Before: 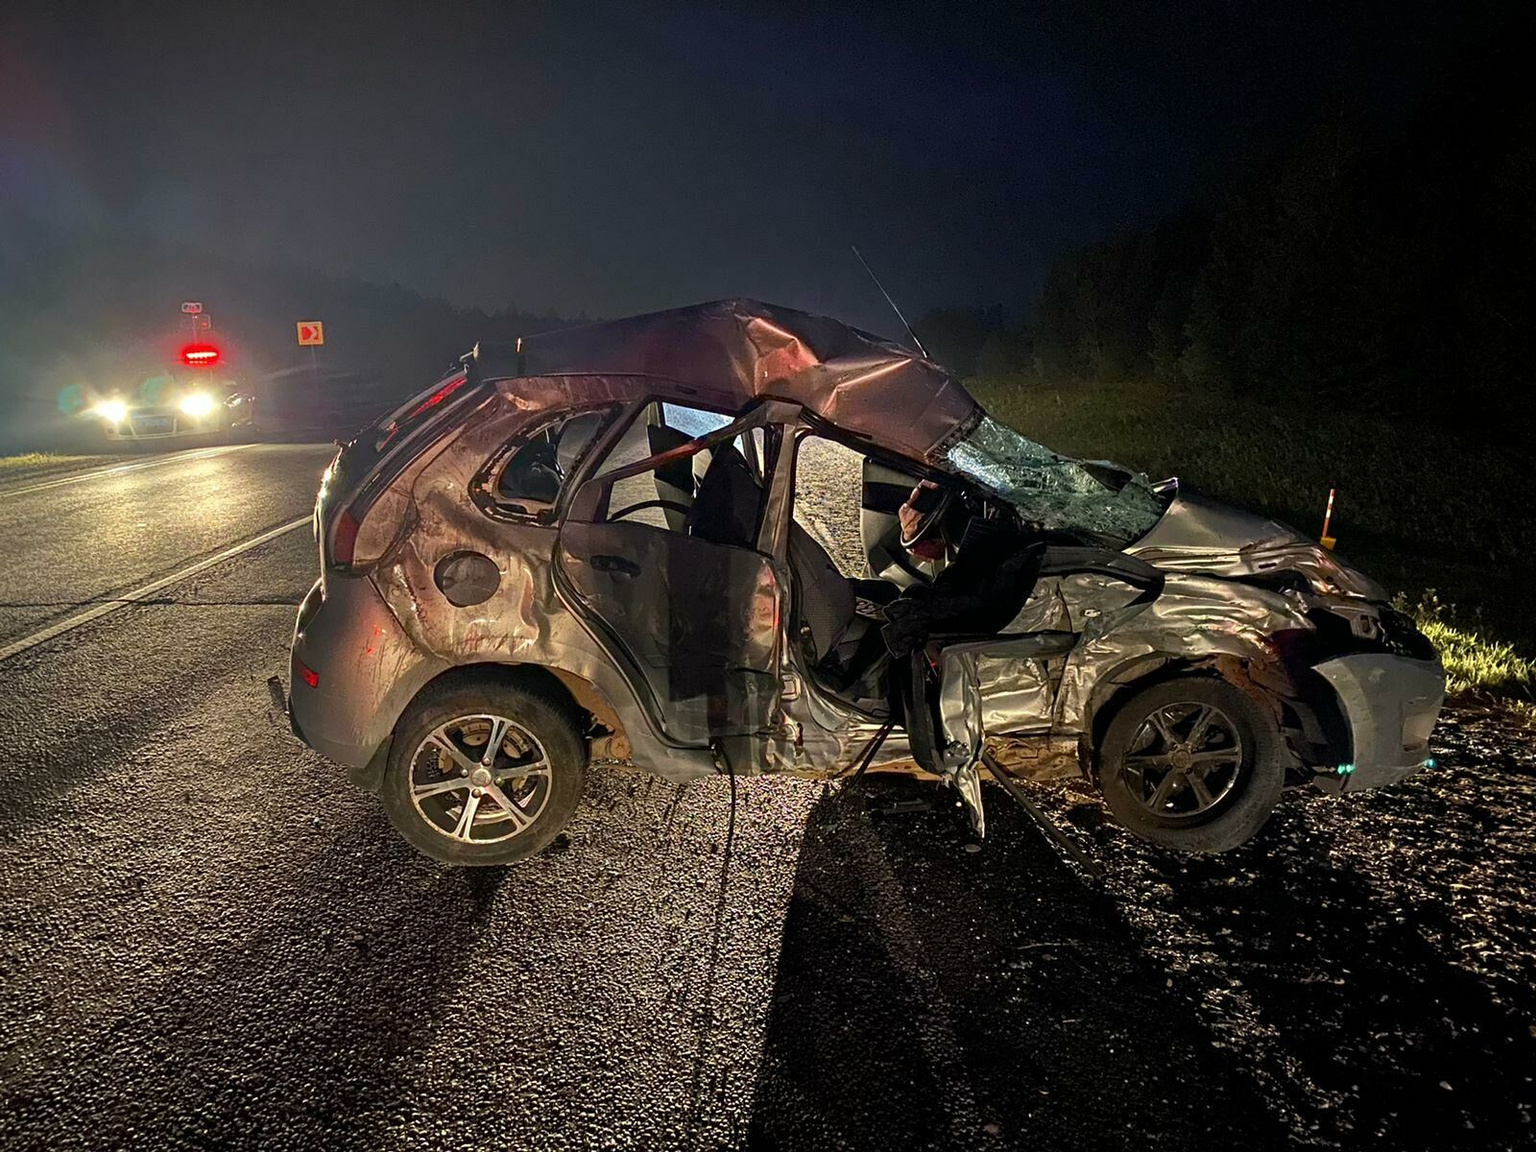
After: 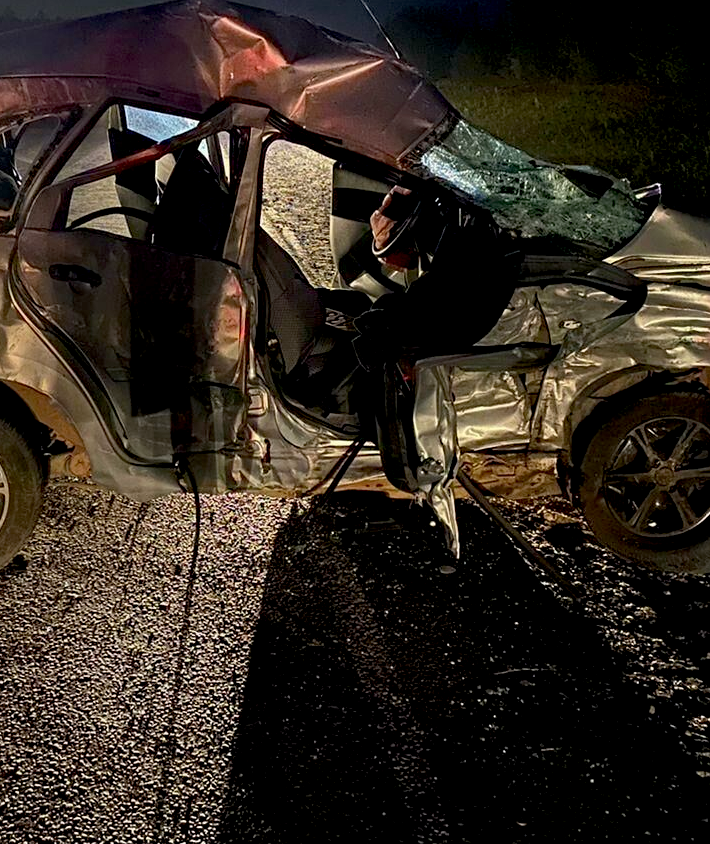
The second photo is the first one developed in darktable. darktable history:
exposure: black level correction 0.011, compensate highlight preservation false
crop: left 35.432%, top 26.233%, right 20.145%, bottom 3.432%
